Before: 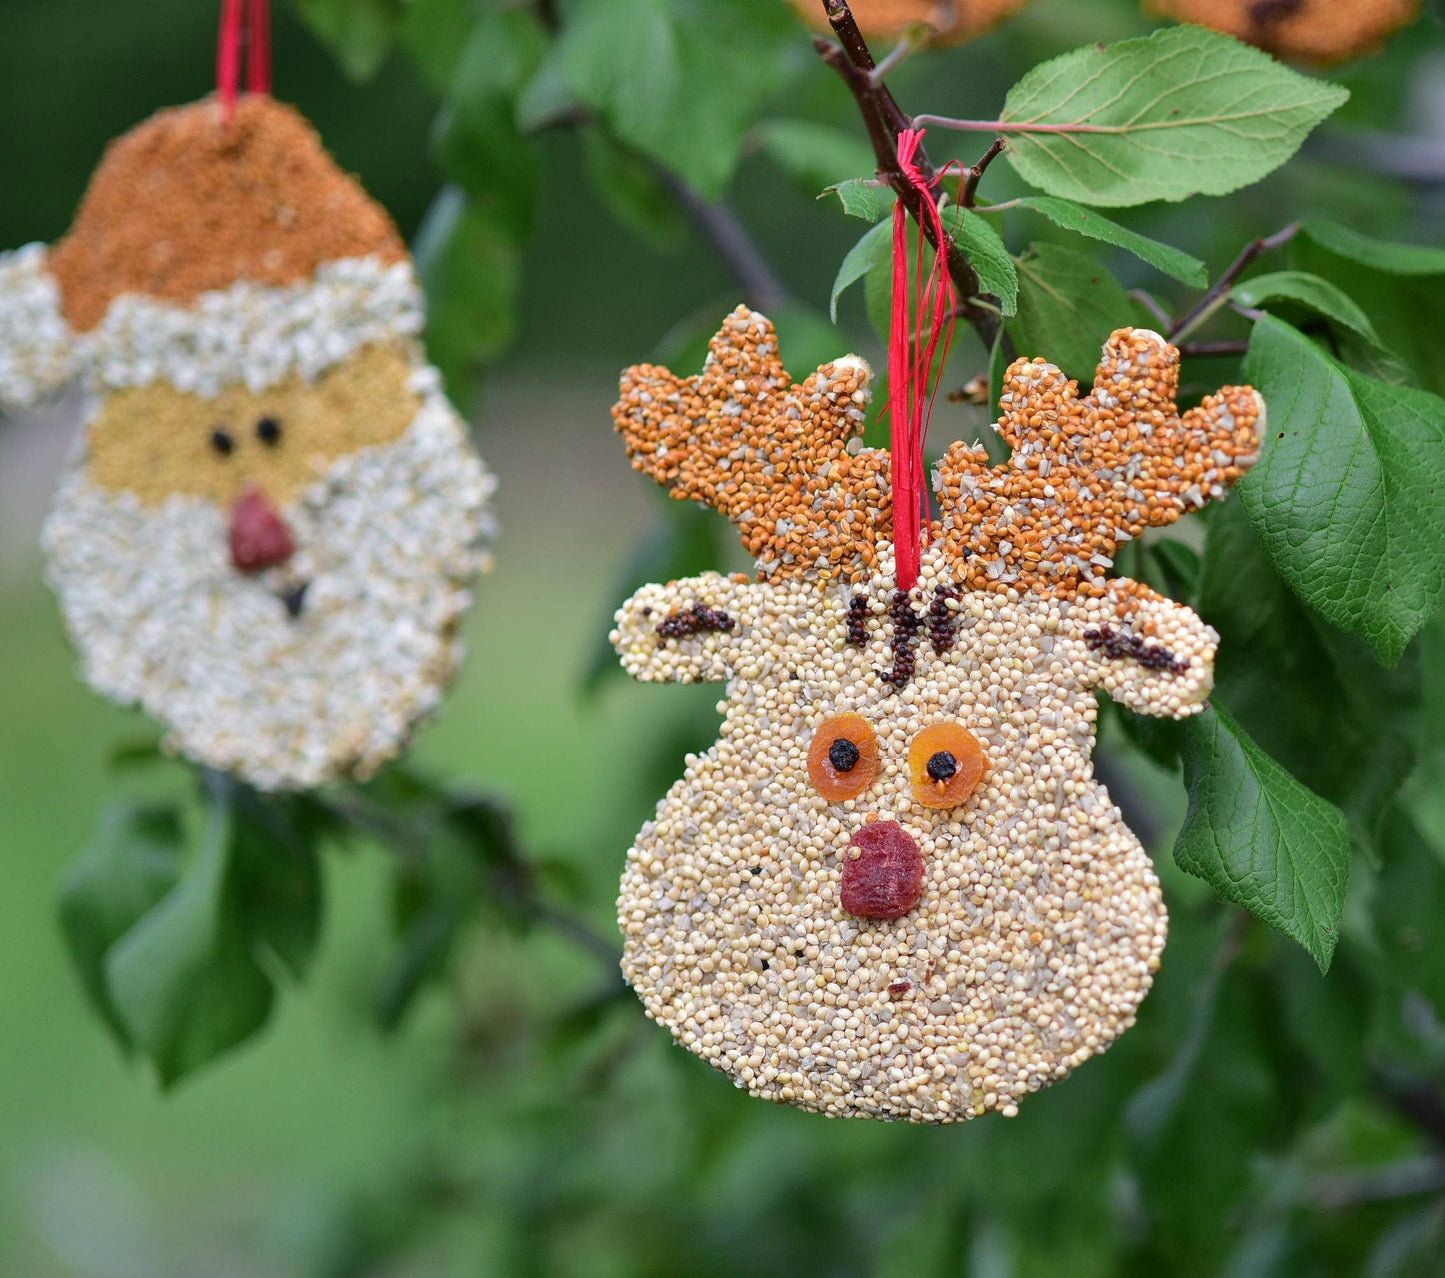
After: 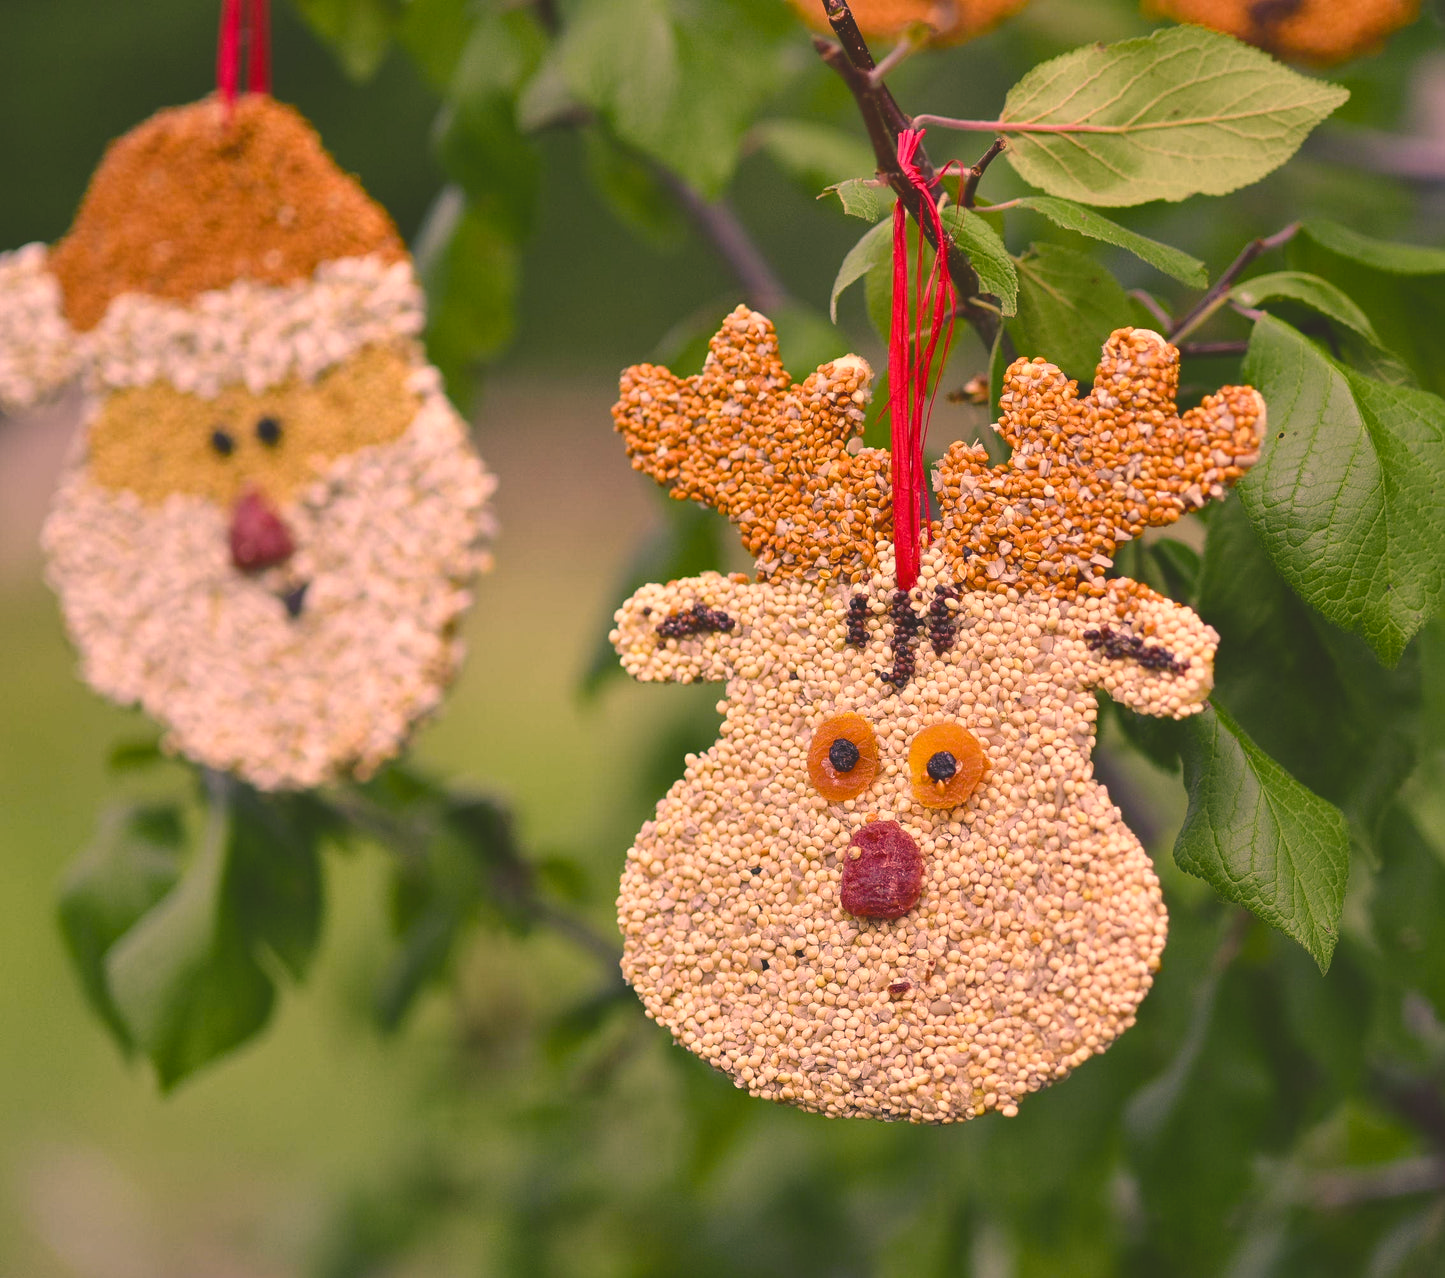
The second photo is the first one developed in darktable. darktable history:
color balance rgb: shadows lift › chroma 2.045%, shadows lift › hue 215.78°, global offset › luminance 1.992%, perceptual saturation grading › global saturation 34.607%, perceptual saturation grading › highlights -24.964%, perceptual saturation grading › shadows 50.233%, global vibrance 20%
color correction: highlights a* 39.32, highlights b* 40, saturation 0.687
